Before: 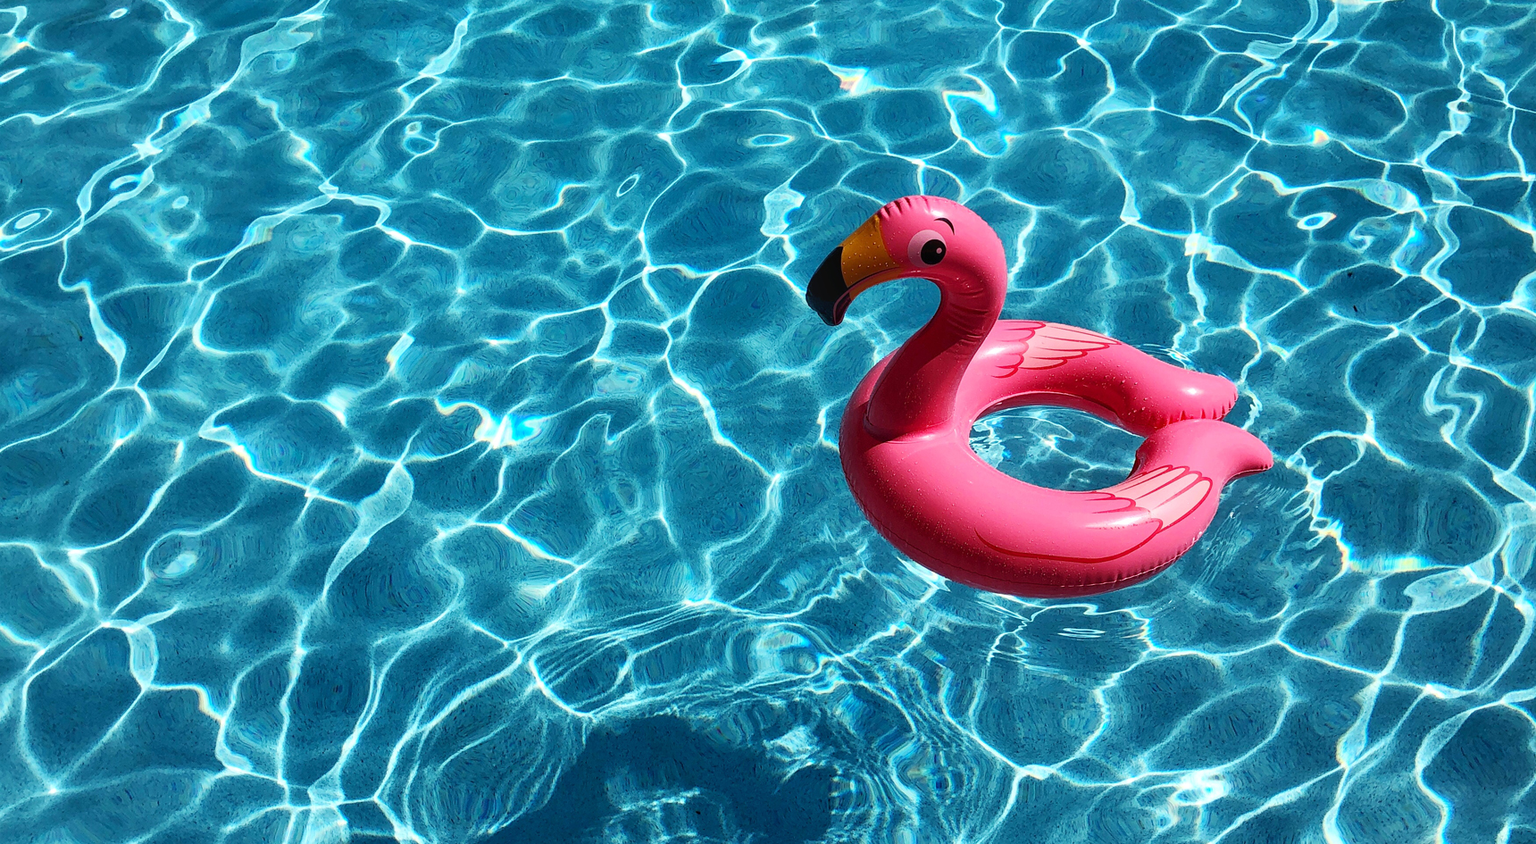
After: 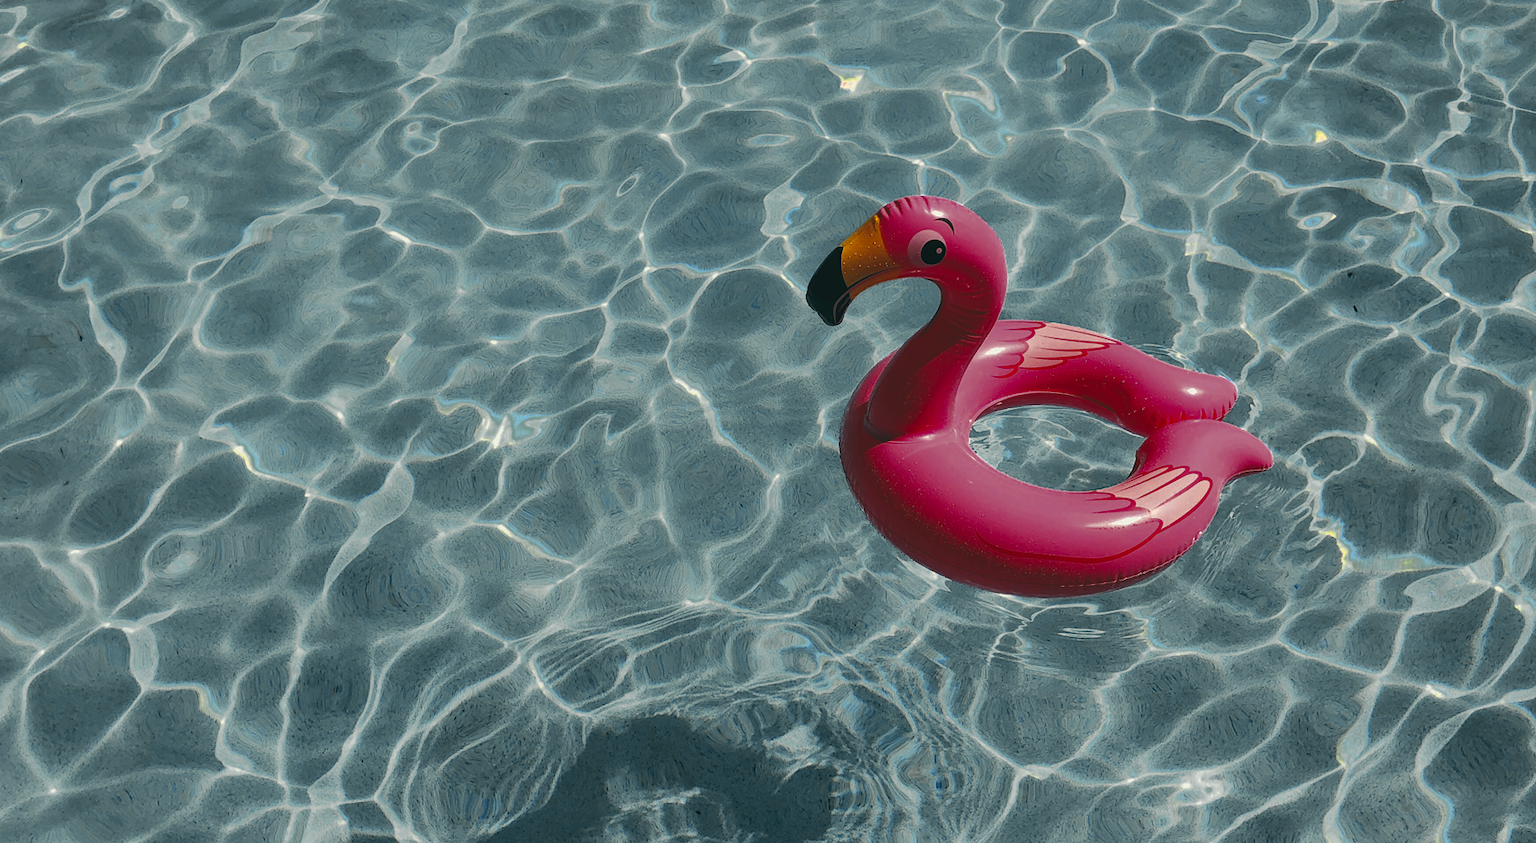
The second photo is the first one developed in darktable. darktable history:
exposure: exposure 0.128 EV, compensate highlight preservation false
color balance: lift [1.005, 0.99, 1.007, 1.01], gamma [1, 1.034, 1.032, 0.966], gain [0.873, 1.055, 1.067, 0.933]
contrast brightness saturation: contrast 0.2, brightness 0.16, saturation 0.22
color zones: curves: ch0 [(0.035, 0.242) (0.25, 0.5) (0.384, 0.214) (0.488, 0.255) (0.75, 0.5)]; ch1 [(0.063, 0.379) (0.25, 0.5) (0.354, 0.201) (0.489, 0.085) (0.729, 0.271)]; ch2 [(0.25, 0.5) (0.38, 0.517) (0.442, 0.51) (0.735, 0.456)]
